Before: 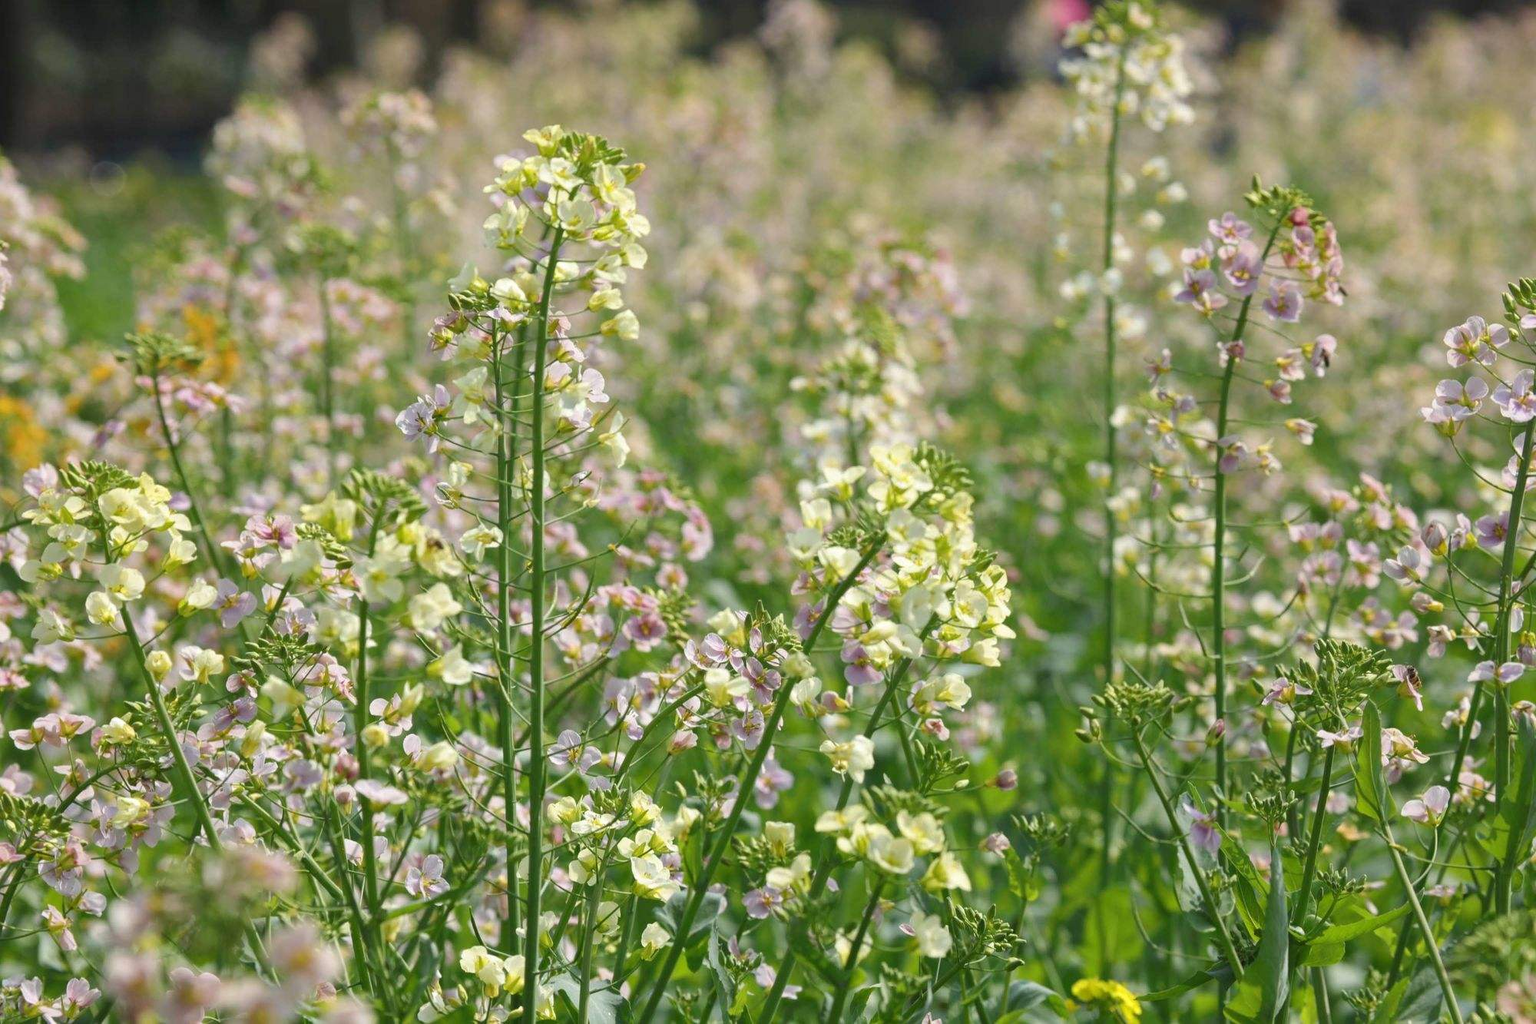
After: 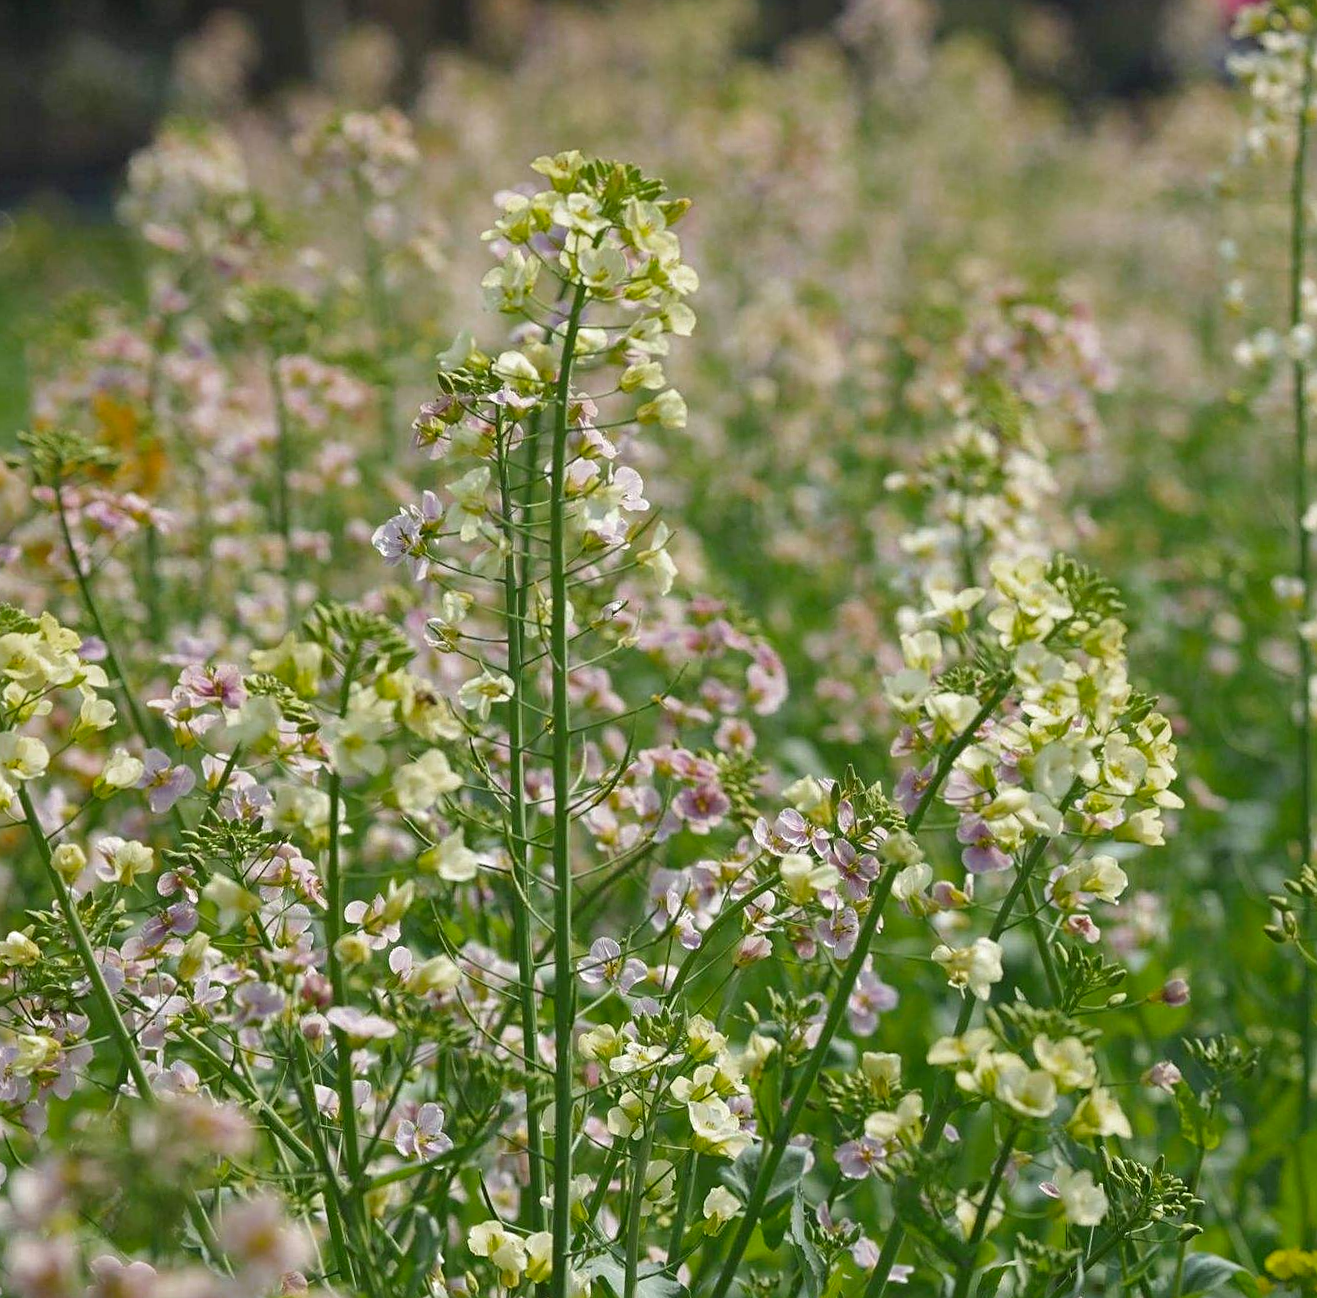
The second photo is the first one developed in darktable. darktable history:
crop and rotate: left 6.617%, right 26.717%
color zones: curves: ch0 [(0.27, 0.396) (0.563, 0.504) (0.75, 0.5) (0.787, 0.307)]
rotate and perspective: rotation -1°, crop left 0.011, crop right 0.989, crop top 0.025, crop bottom 0.975
sharpen: on, module defaults
